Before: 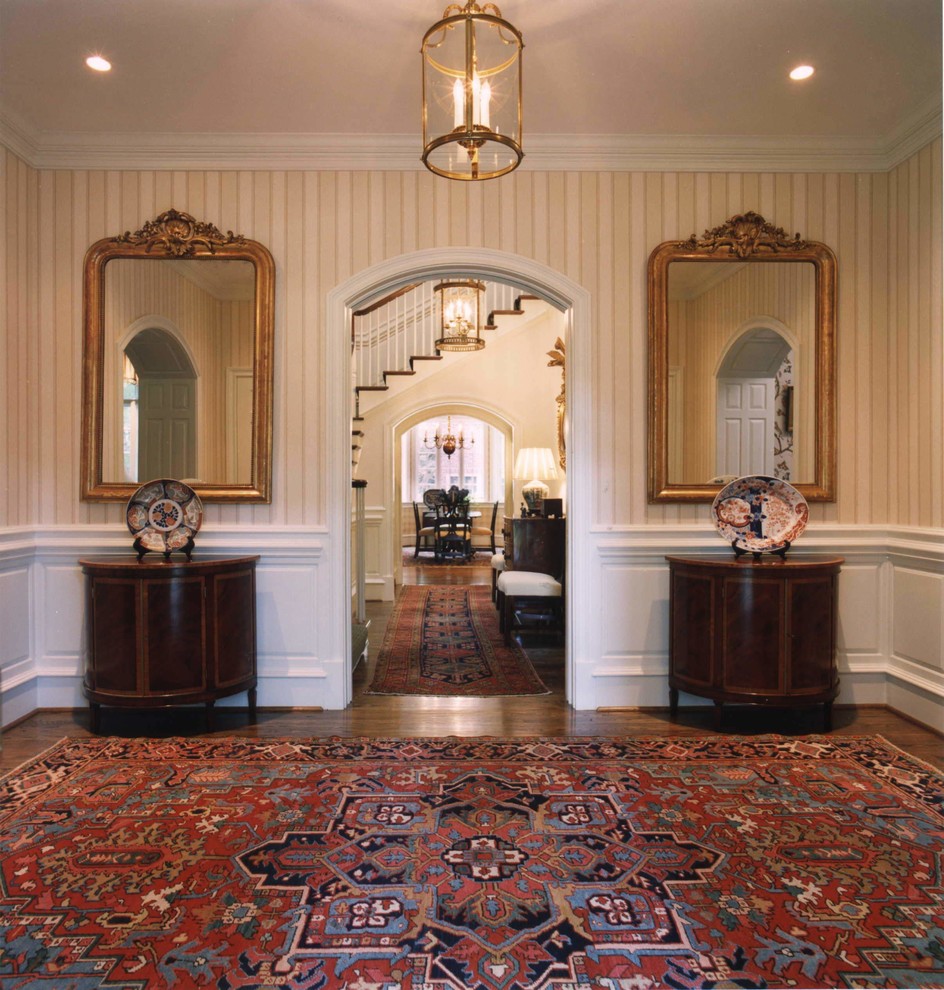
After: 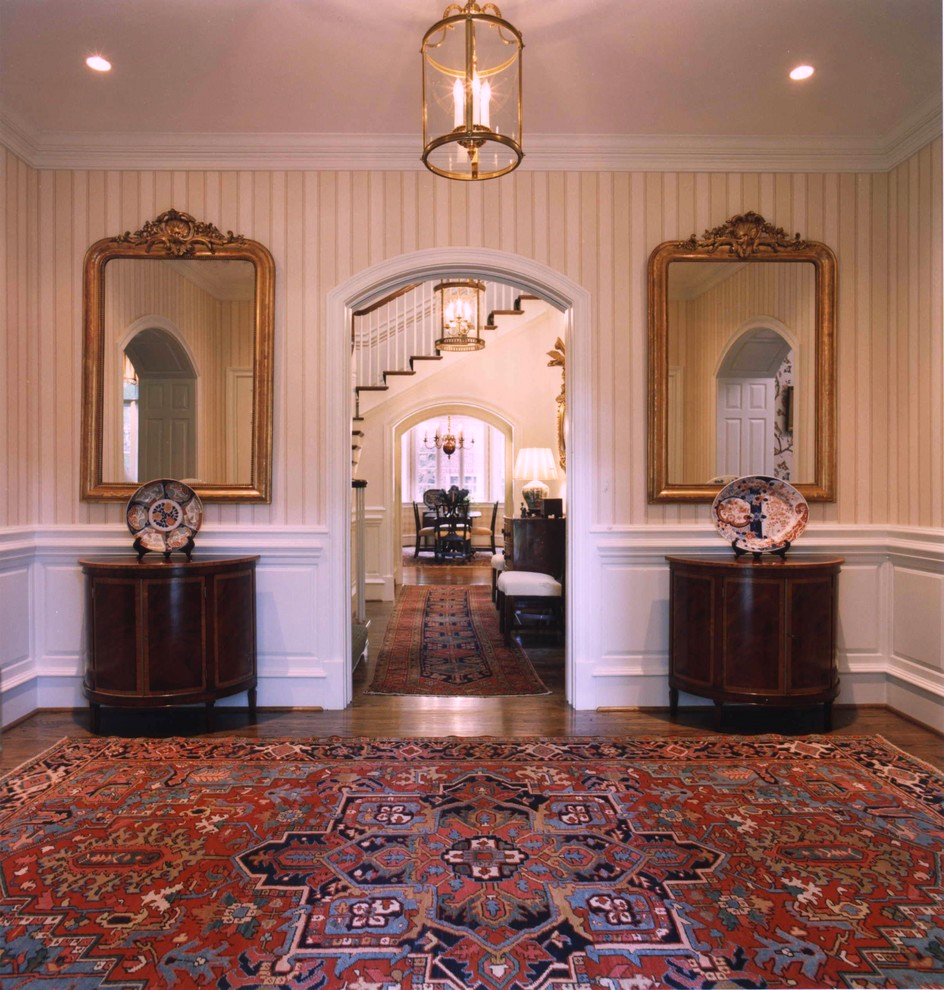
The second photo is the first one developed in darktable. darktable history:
color calibration: output R [1.063, -0.012, -0.003, 0], output B [-0.079, 0.047, 1, 0], x 0.37, y 0.382, temperature 4303.05 K
